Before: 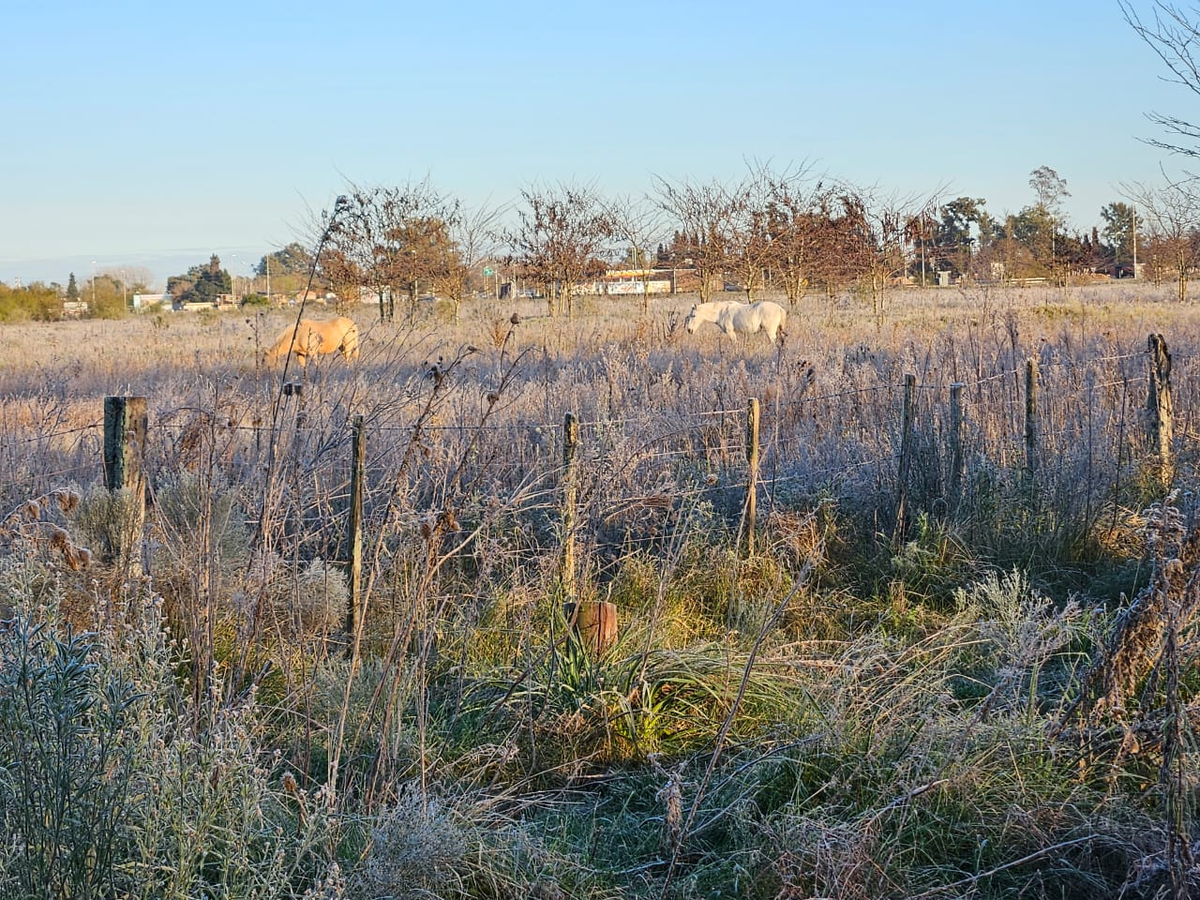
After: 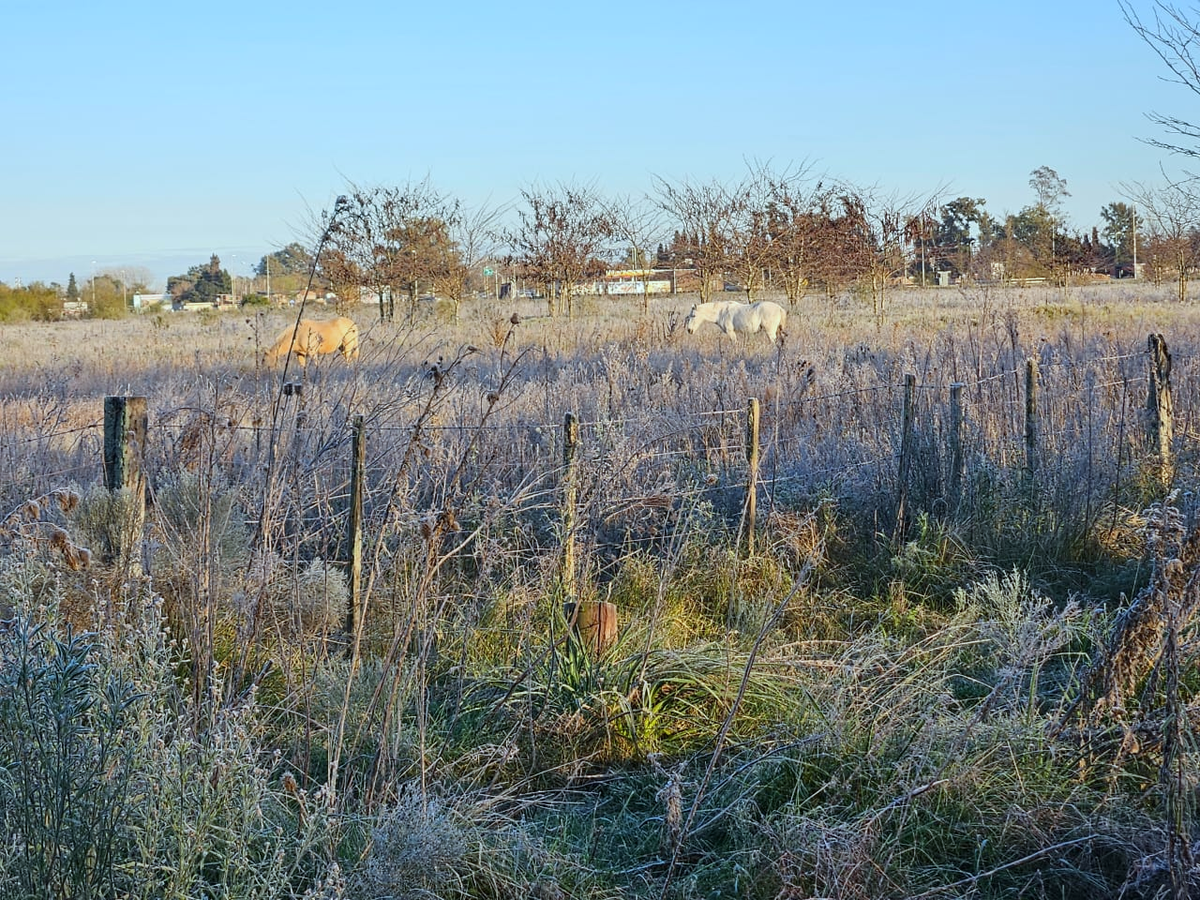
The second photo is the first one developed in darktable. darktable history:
white balance: red 0.925, blue 1.046
